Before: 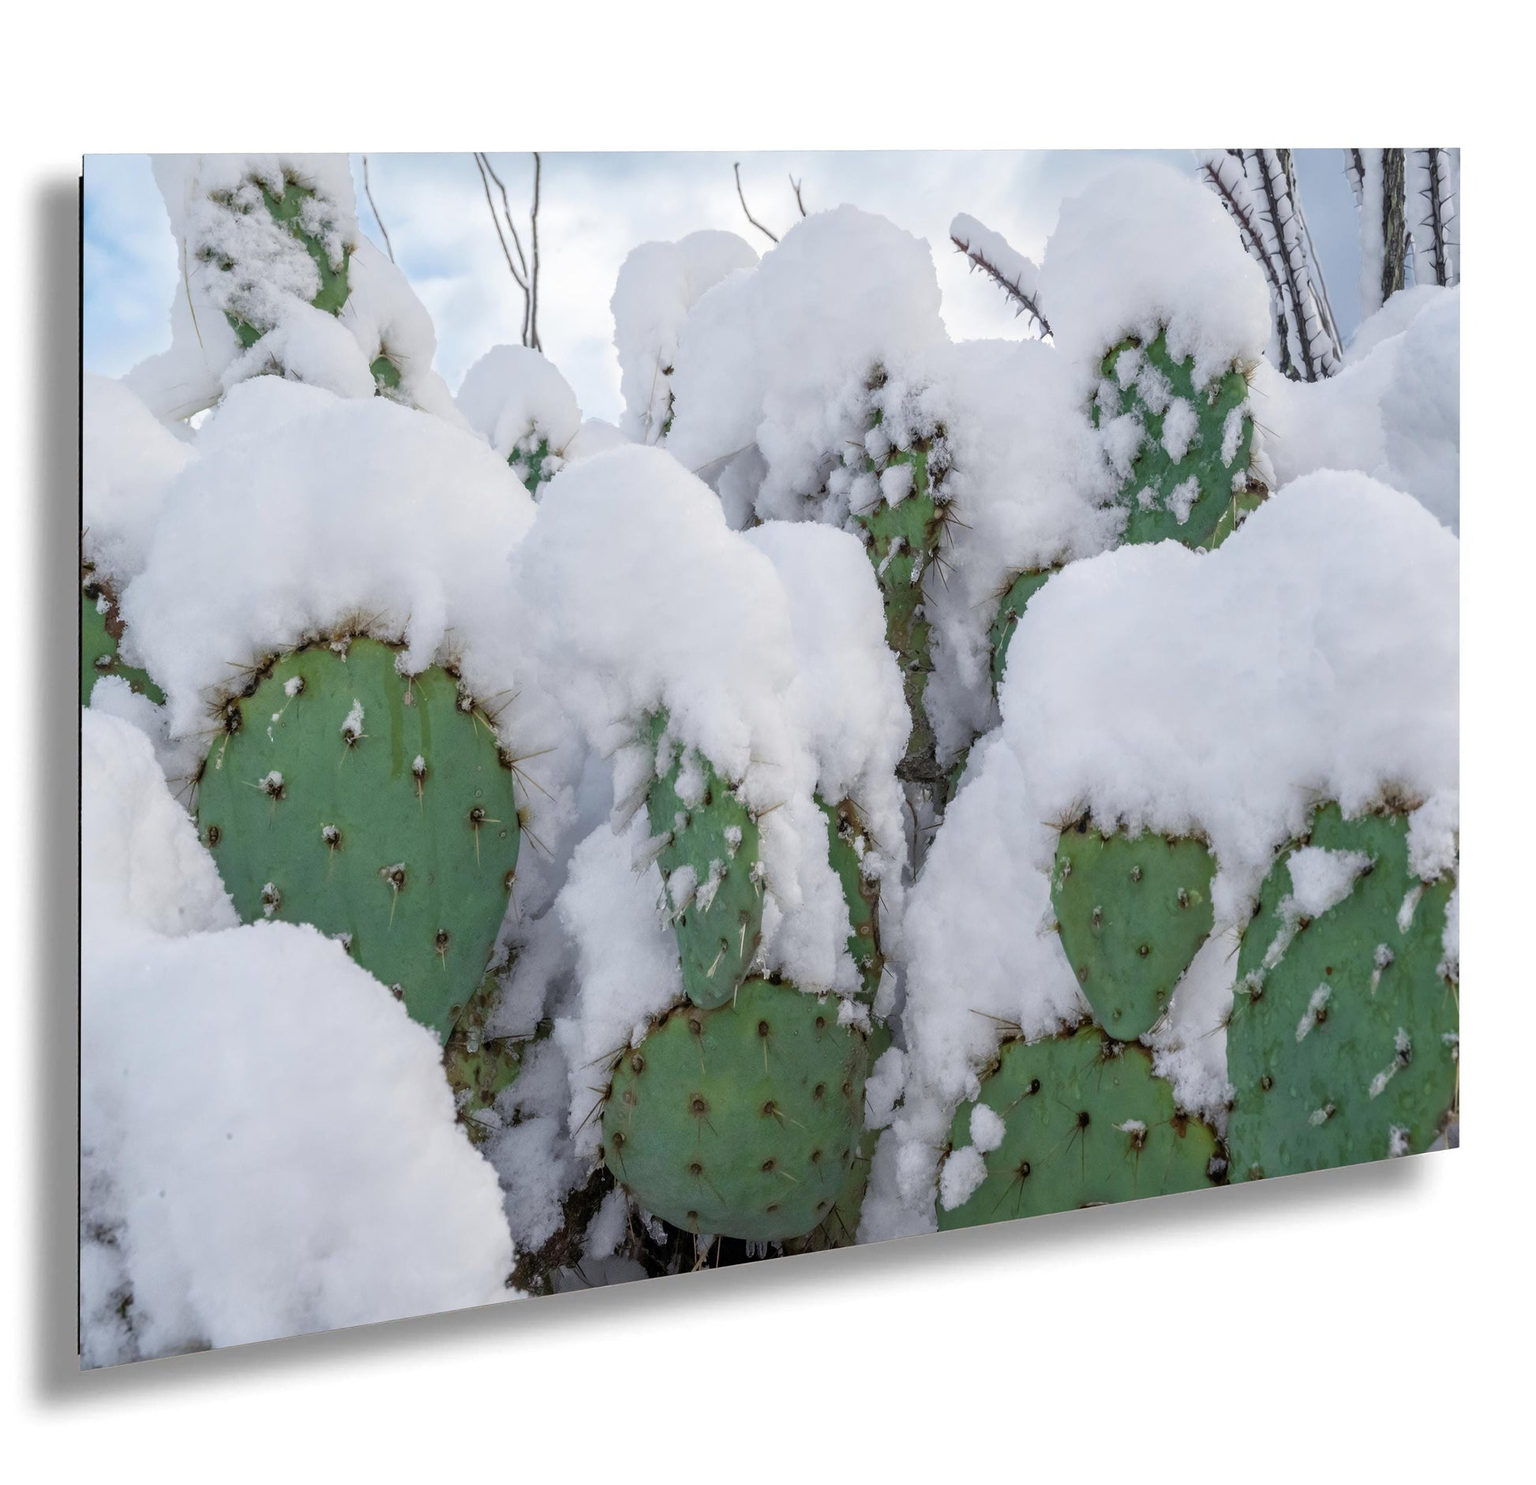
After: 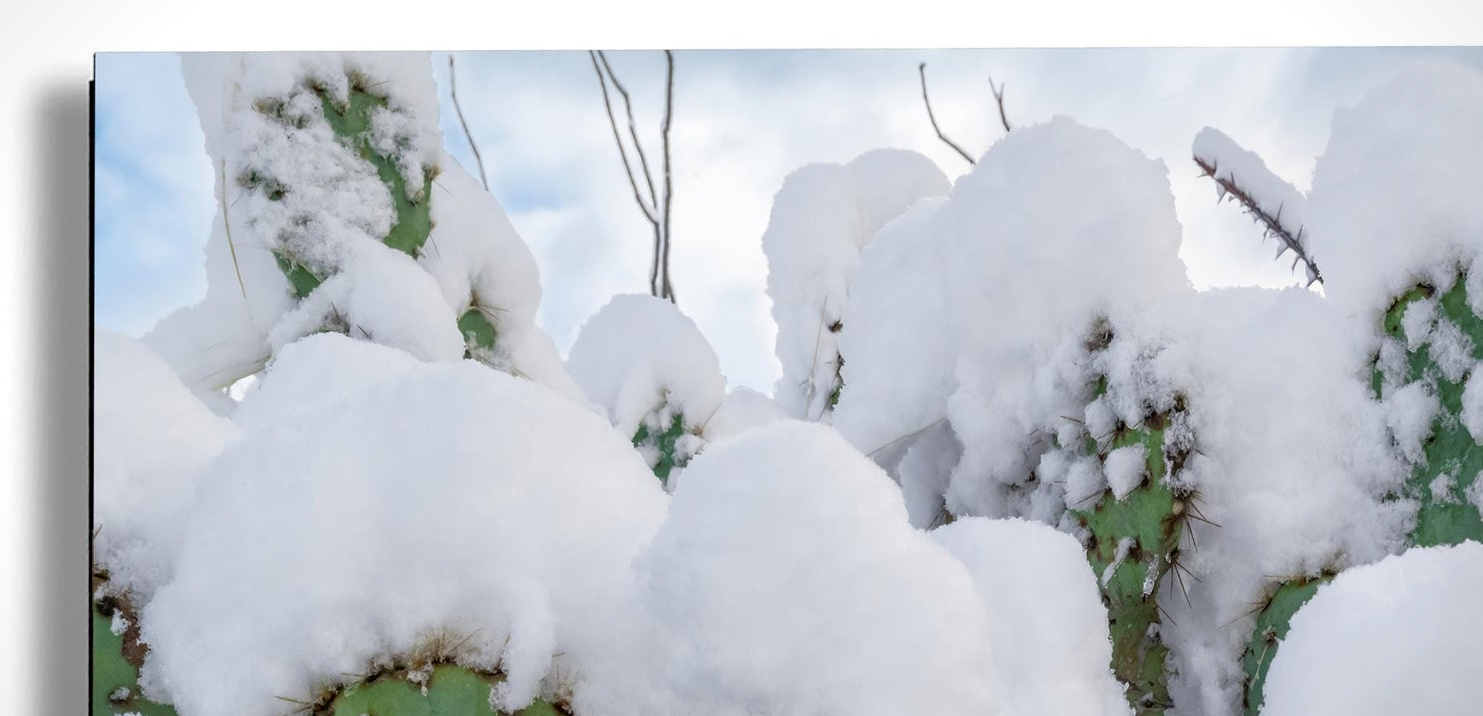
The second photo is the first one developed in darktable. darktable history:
crop: left 0.579%, top 7.627%, right 23.167%, bottom 54.275%
vignetting: fall-off start 100%, brightness -0.282, width/height ratio 1.31
haze removal: strength 0.5, distance 0.43, compatibility mode true, adaptive false
